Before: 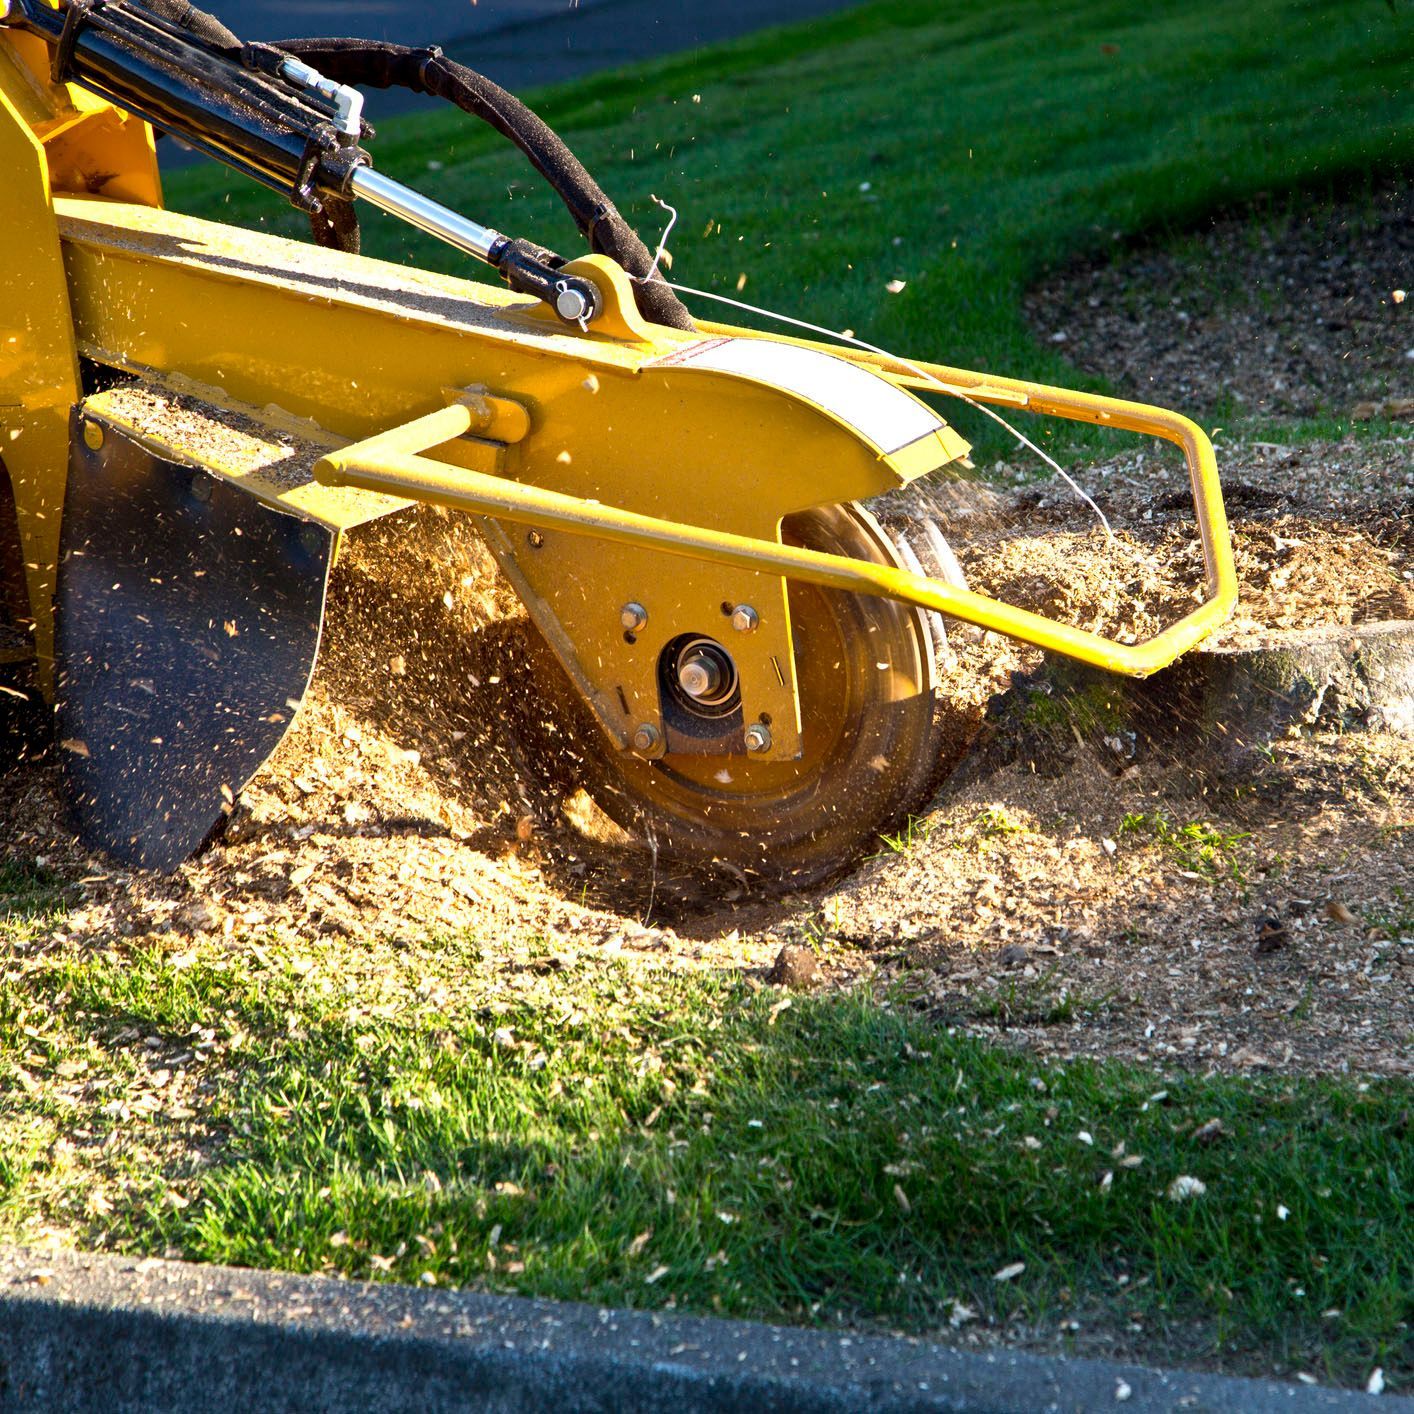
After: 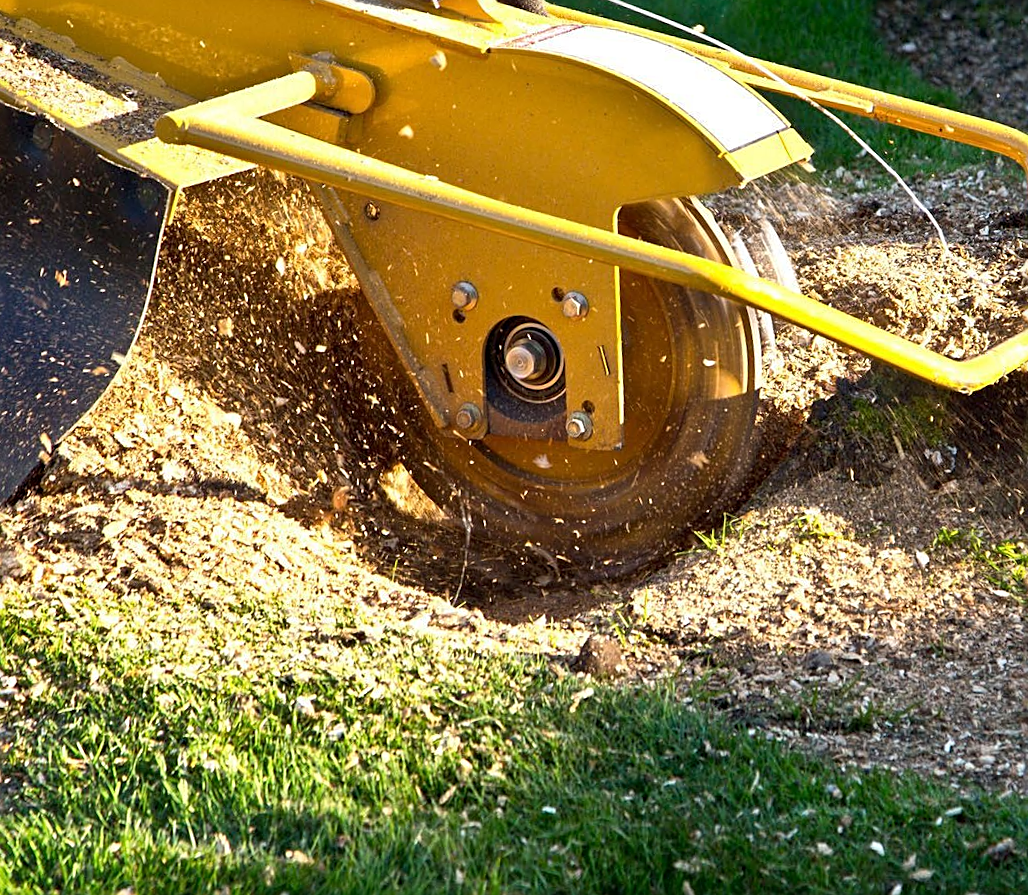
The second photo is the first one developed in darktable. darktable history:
sharpen: on, module defaults
crop and rotate: angle -4.14°, left 9.86%, top 20.441%, right 12.337%, bottom 11.794%
